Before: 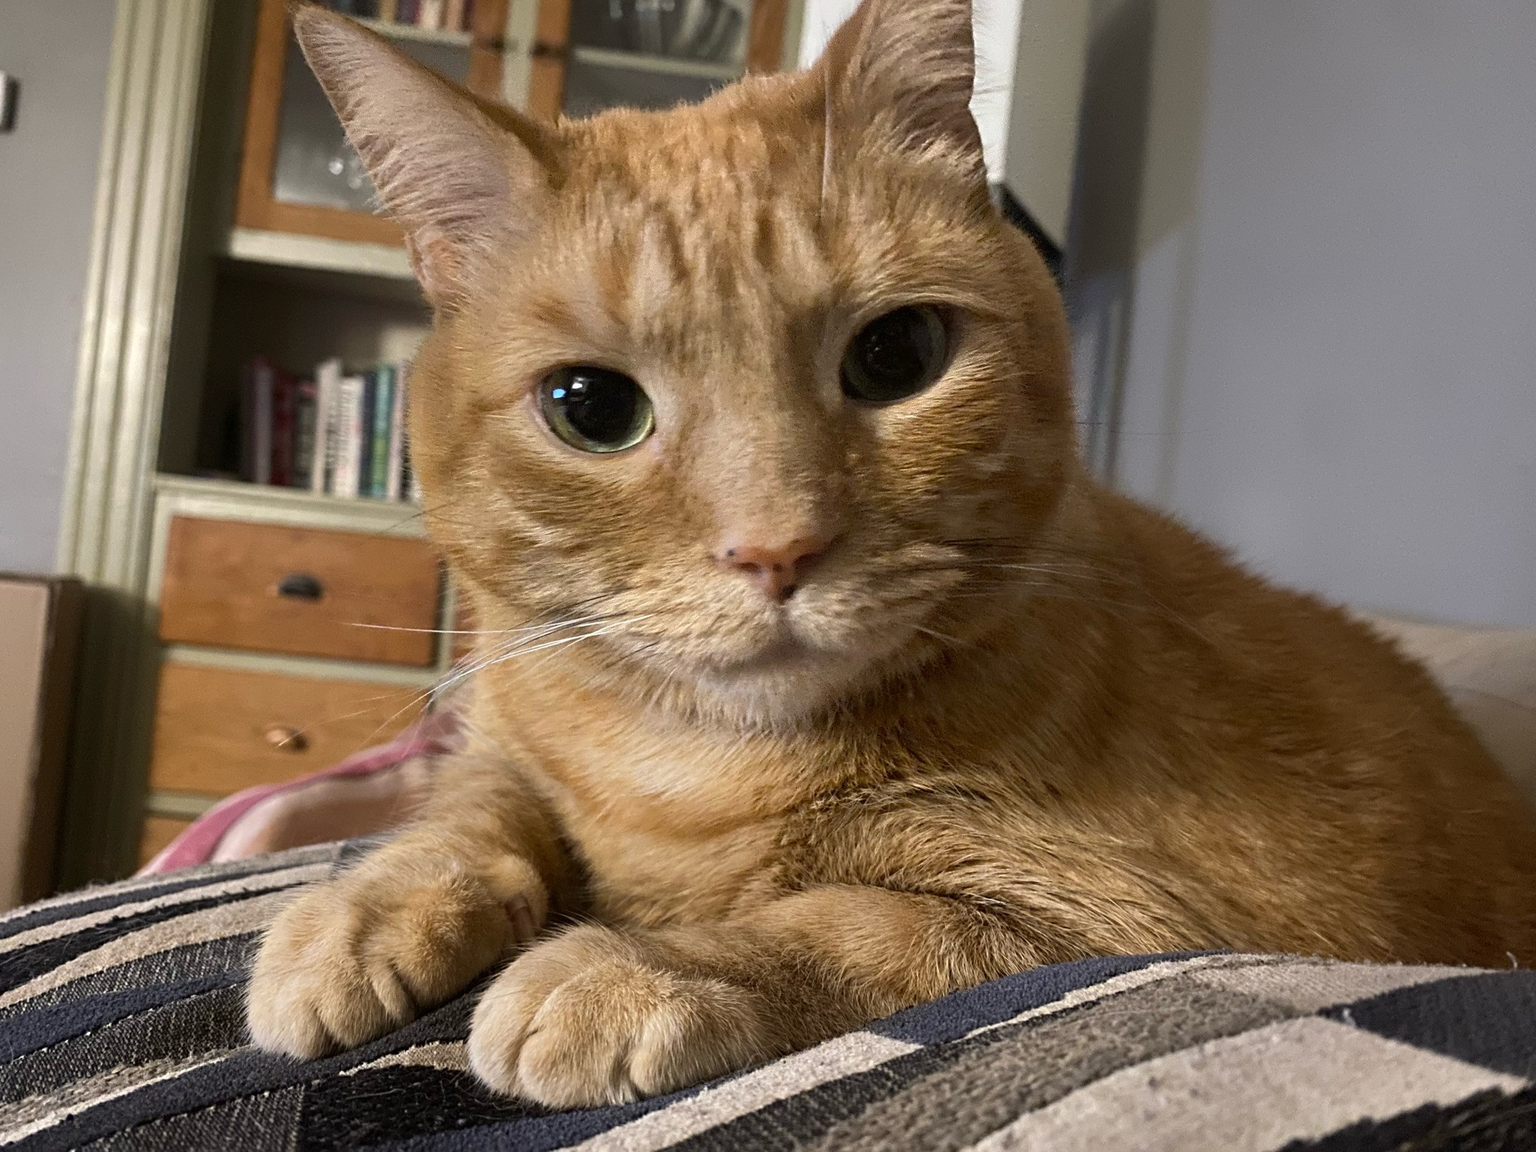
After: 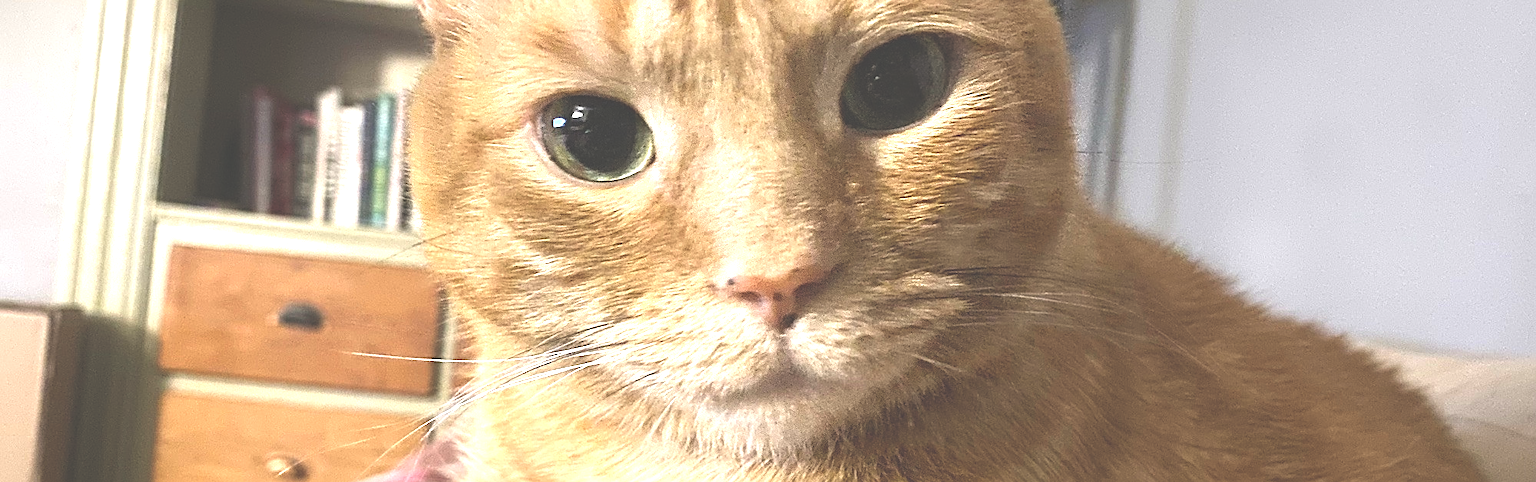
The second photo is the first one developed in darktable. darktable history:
sharpen: on, module defaults
crop and rotate: top 23.595%, bottom 34.536%
exposure: black level correction -0.023, exposure 1.394 EV, compensate highlight preservation false
levels: mode automatic, levels [0.072, 0.414, 0.976]
